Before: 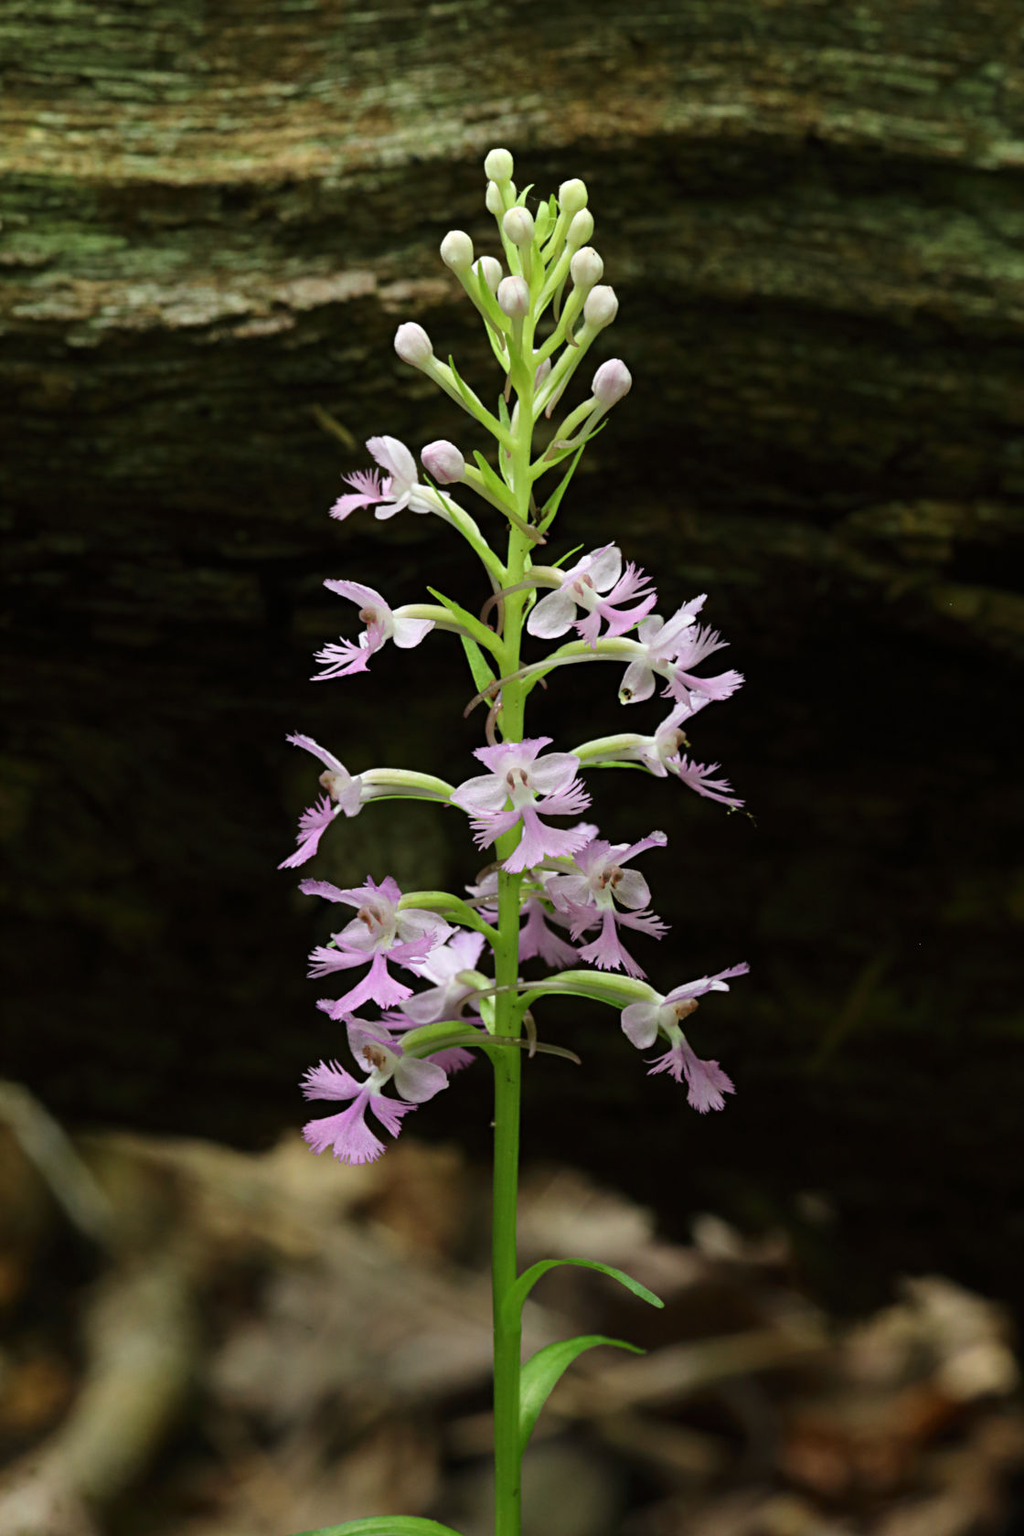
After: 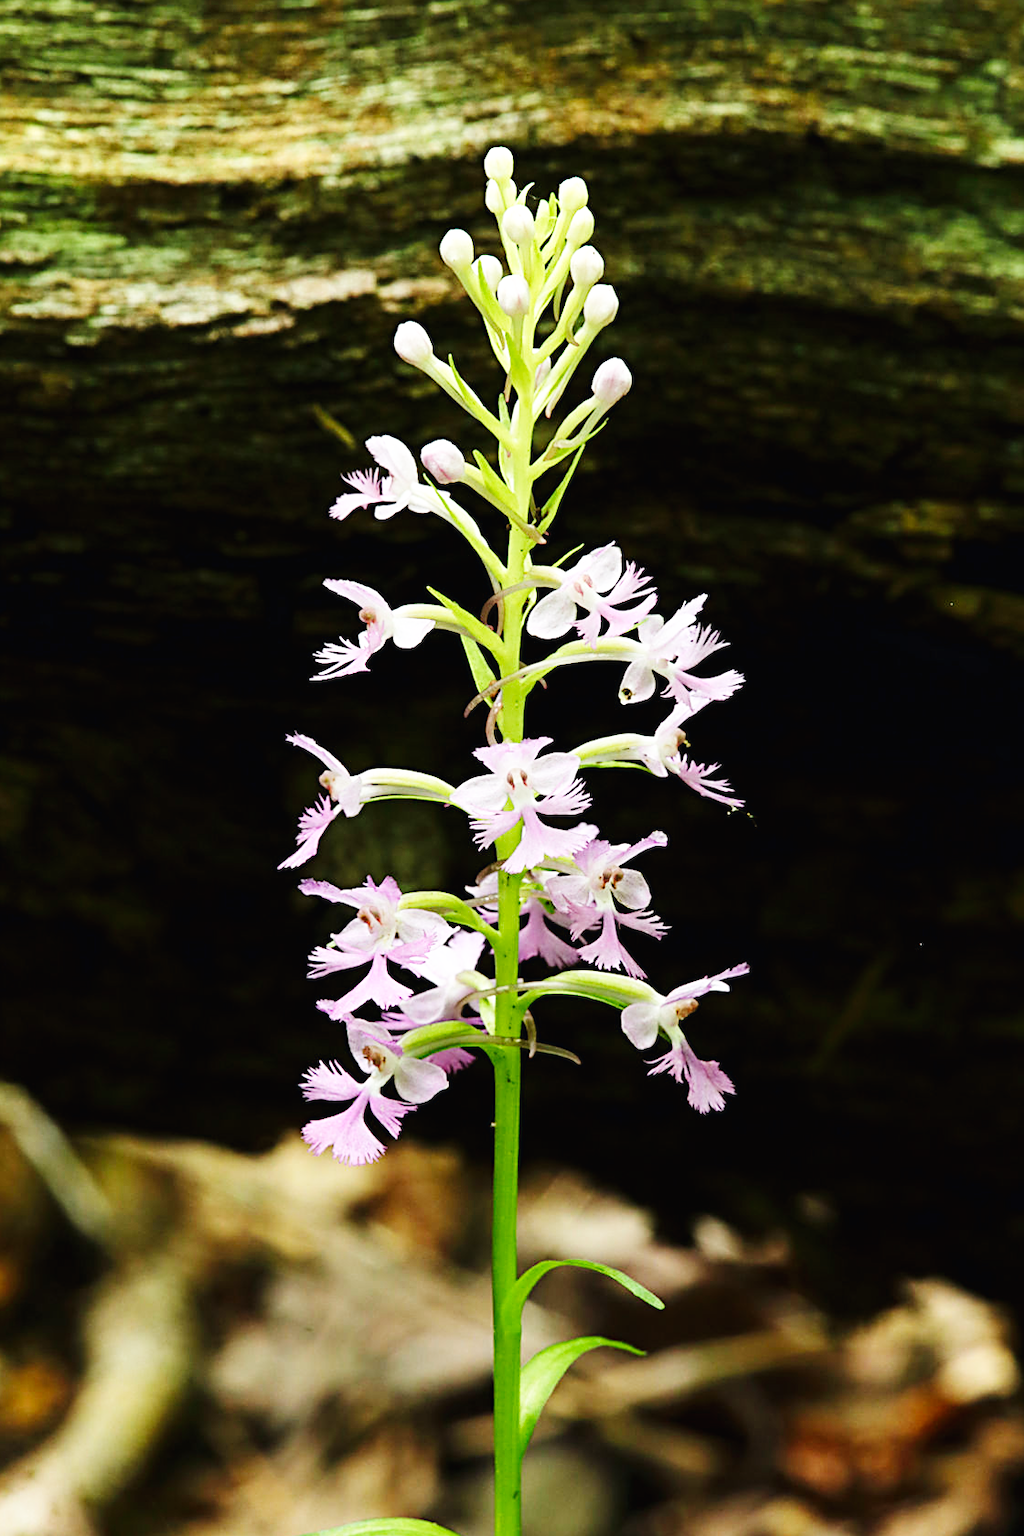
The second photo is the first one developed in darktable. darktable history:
sharpen: on, module defaults
base curve: curves: ch0 [(0, 0.003) (0.001, 0.002) (0.006, 0.004) (0.02, 0.022) (0.048, 0.086) (0.094, 0.234) (0.162, 0.431) (0.258, 0.629) (0.385, 0.8) (0.548, 0.918) (0.751, 0.988) (1, 1)], preserve colors none
lens correction: scale 1, crop 1, focal 35, aperture 7.1, distance 1000, camera "Canon EOS 6D", lens "Sigma 35mm f/1.4 DG HSM"
